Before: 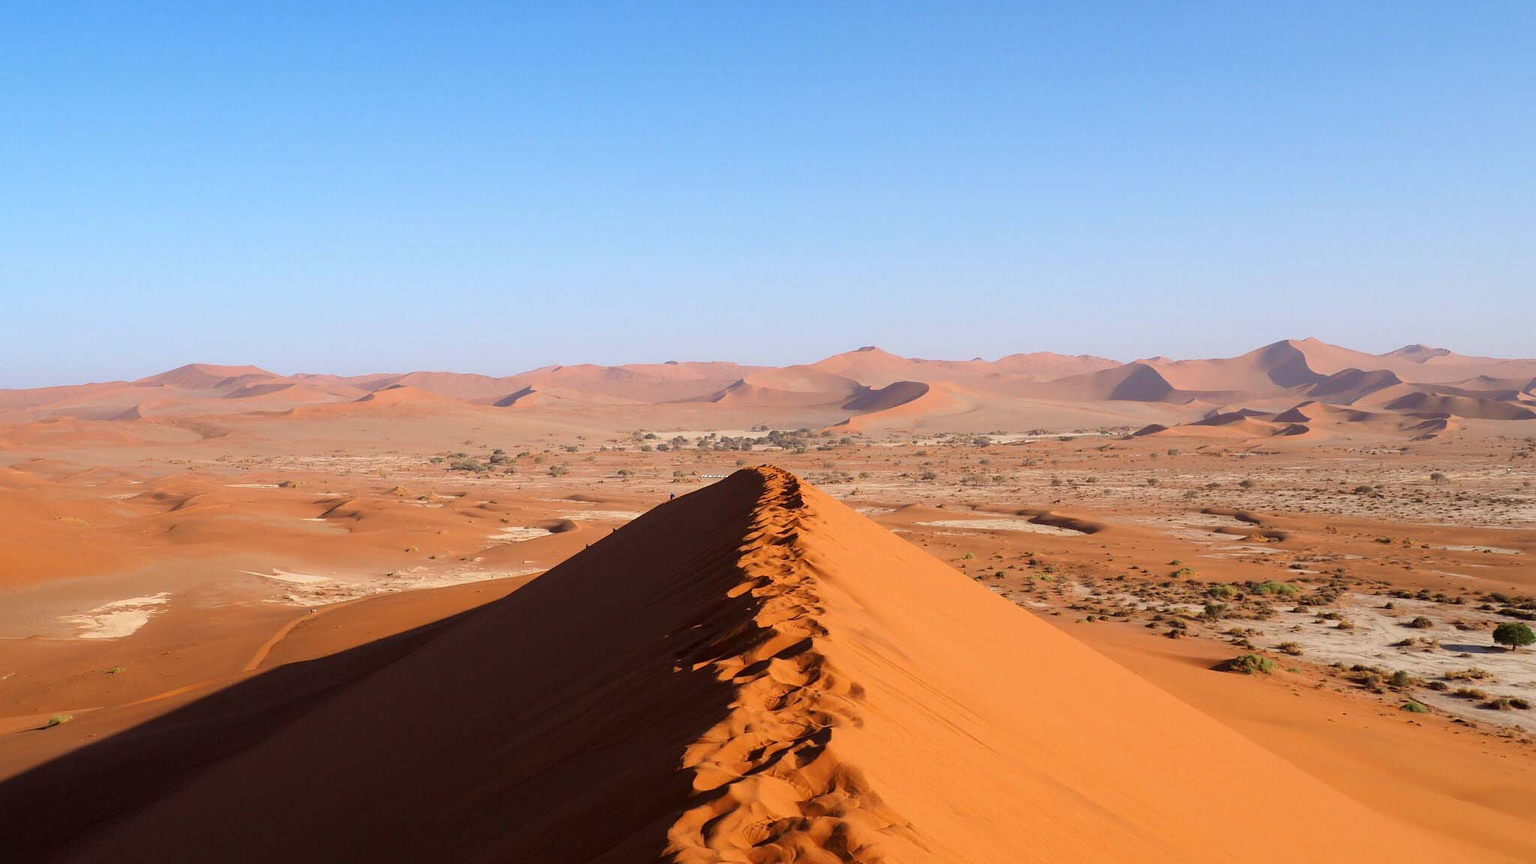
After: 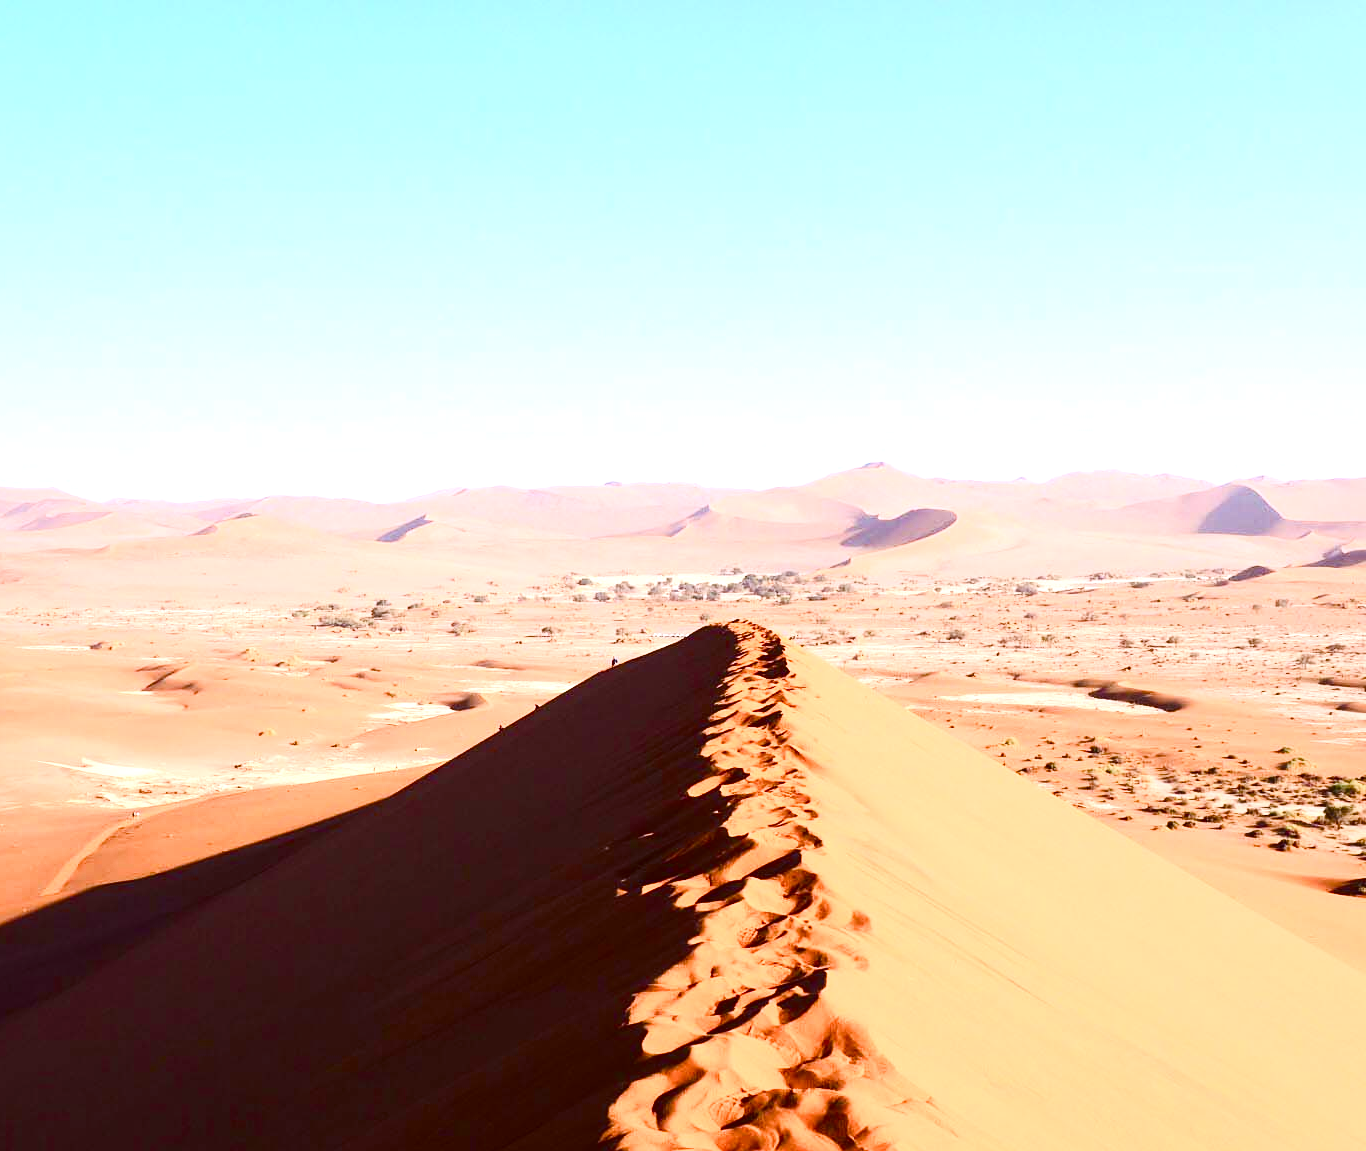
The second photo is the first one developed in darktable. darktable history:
color balance rgb: shadows lift › chroma 2.016%, shadows lift › hue 221.84°, perceptual saturation grading › global saturation 0.779%, perceptual saturation grading › highlights -29.324%, perceptual saturation grading › mid-tones 30.179%, perceptual saturation grading › shadows 58.797%, global vibrance 20%
exposure: black level correction -0.002, exposure 1.111 EV, compensate highlight preservation false
contrast brightness saturation: contrast 0.277
color calibration: illuminant as shot in camera, x 0.358, y 0.373, temperature 4628.91 K
crop and rotate: left 13.781%, right 19.514%
